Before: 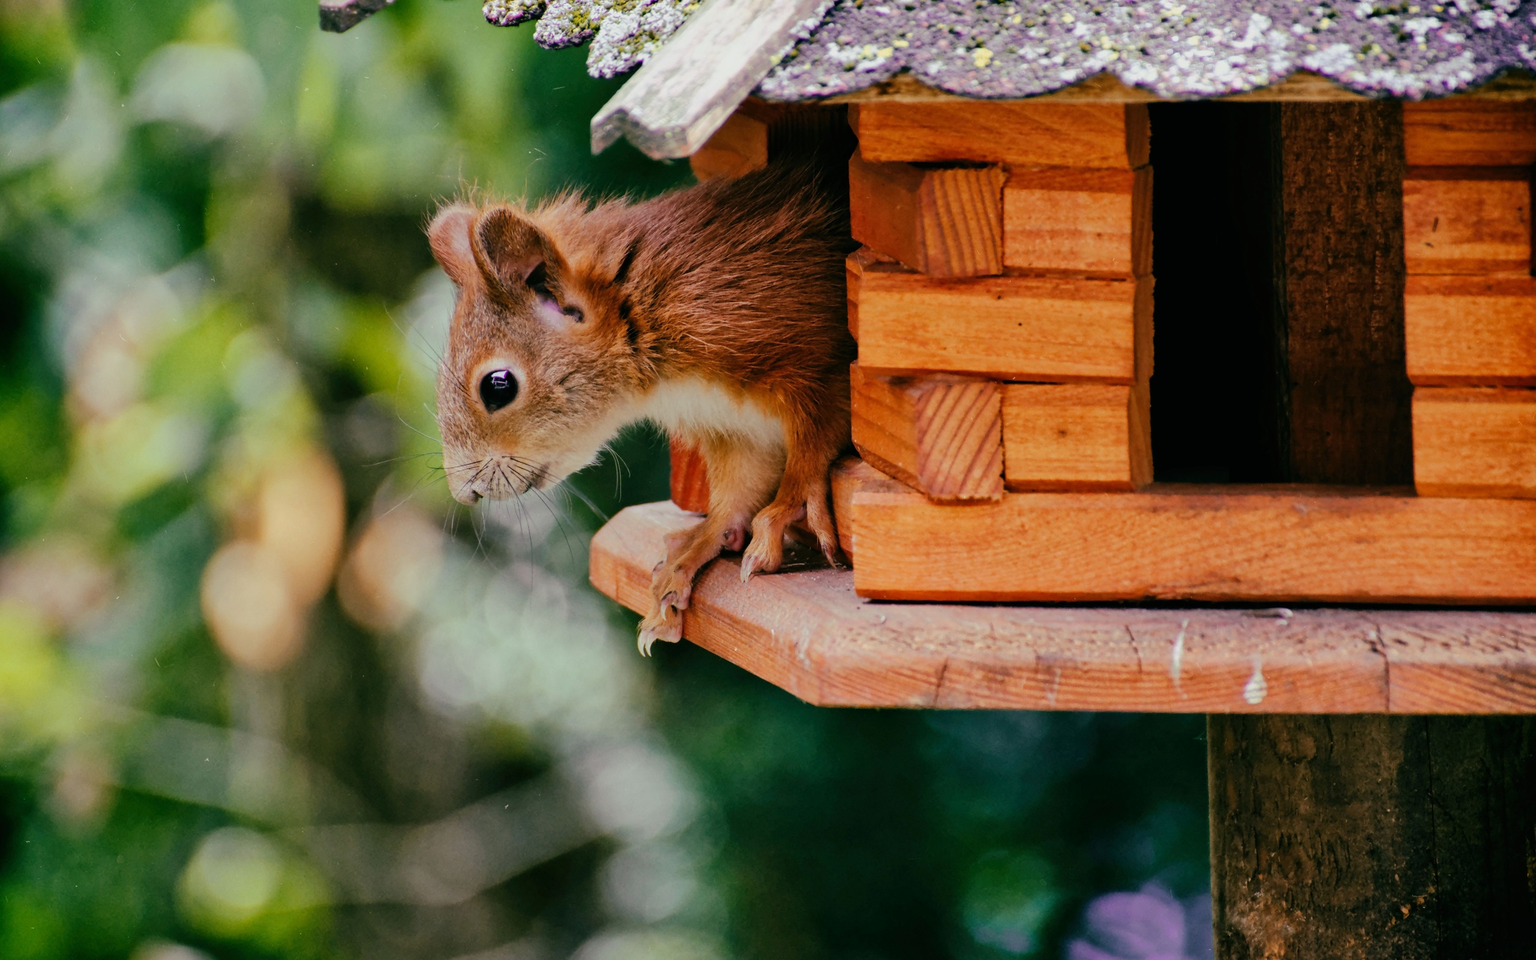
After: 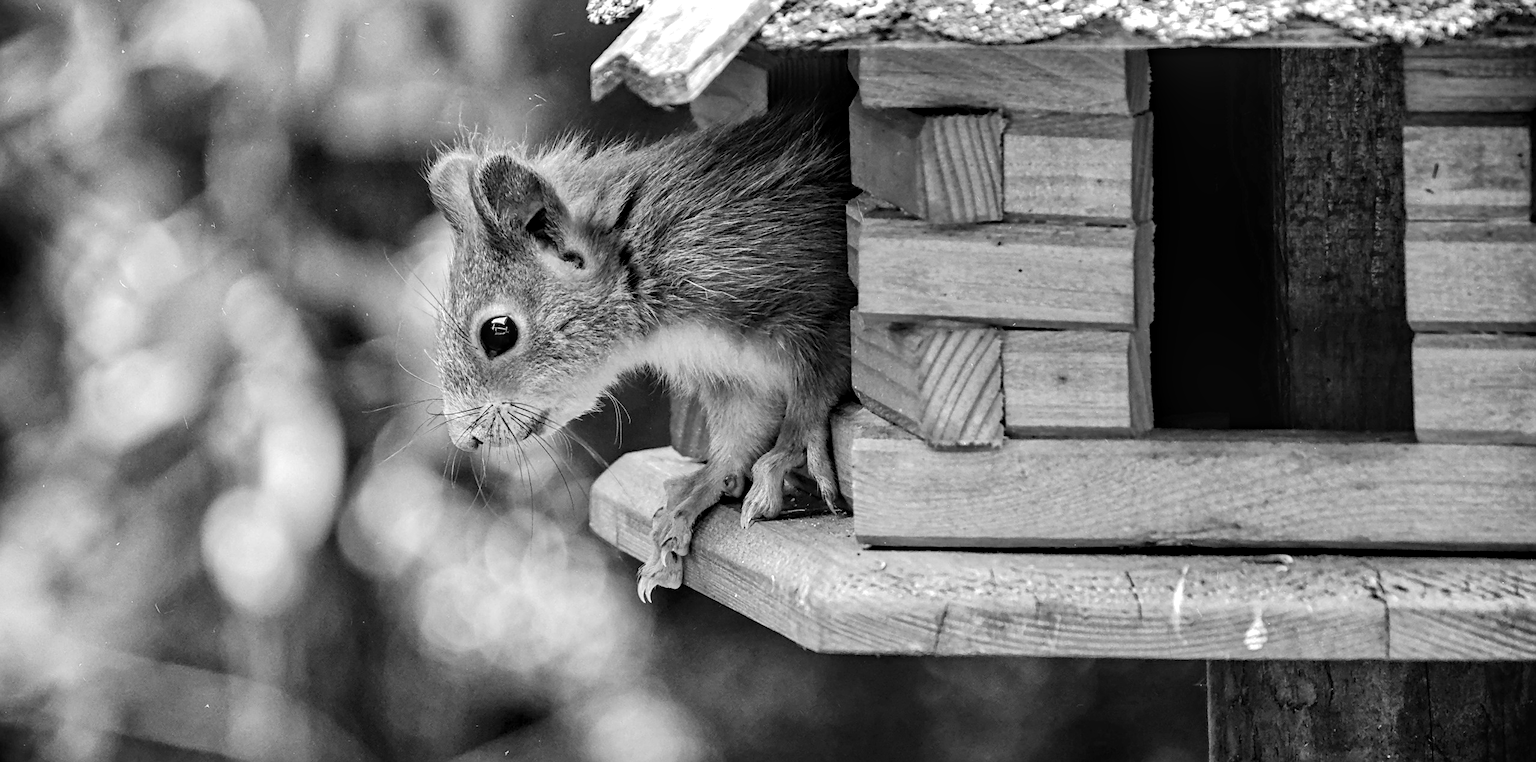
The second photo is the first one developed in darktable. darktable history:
exposure: exposure 0.6 EV, compensate highlight preservation false
haze removal: compatibility mode true, adaptive false
crop and rotate: top 5.667%, bottom 14.937%
monochrome: a 32, b 64, size 2.3
sharpen: on, module defaults
color correction: saturation 2.15
local contrast: detail 130%
color balance: on, module defaults
